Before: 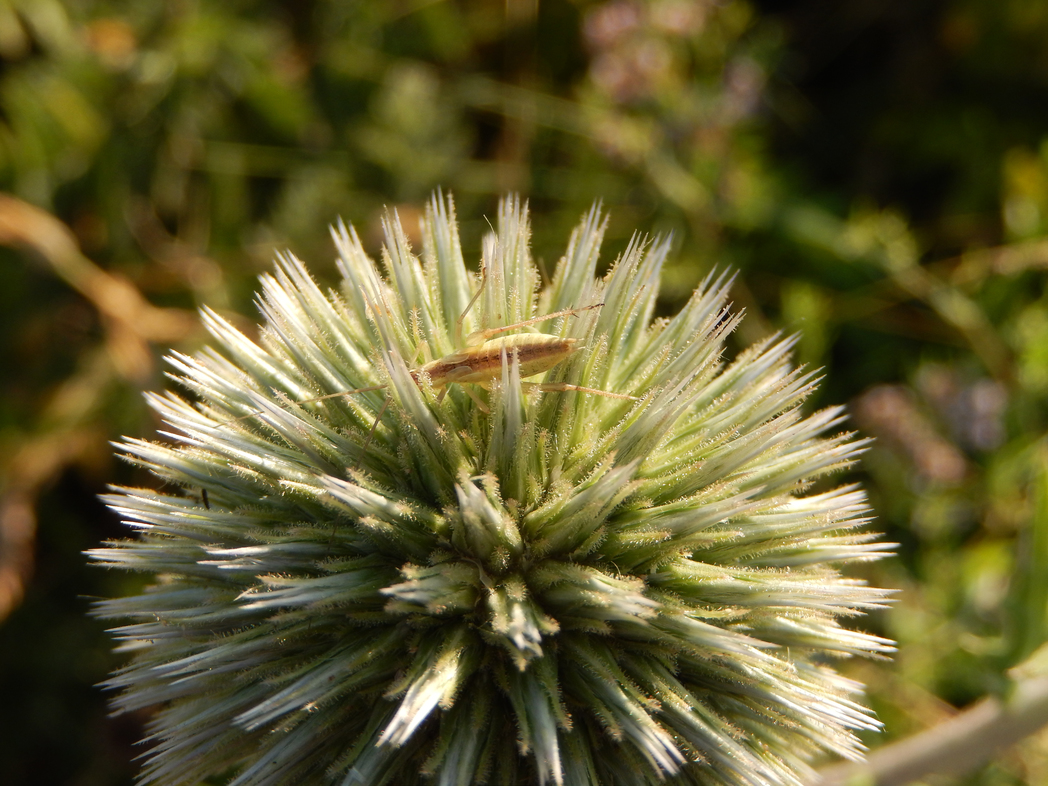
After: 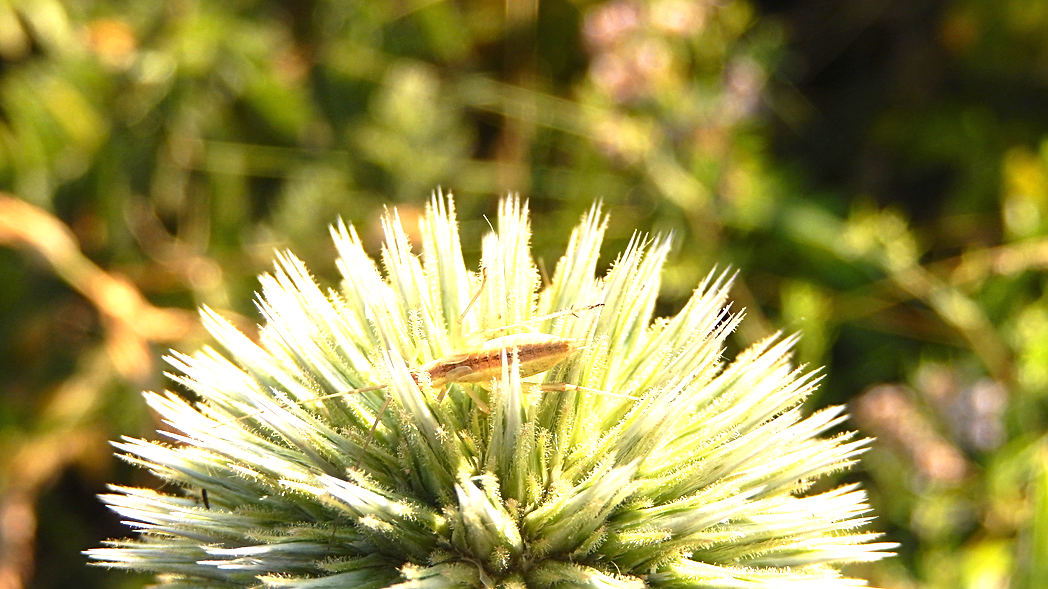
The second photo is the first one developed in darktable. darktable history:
exposure: black level correction 0, exposure 1.45 EV, compensate exposure bias true, compensate highlight preservation false
sharpen: on, module defaults
crop: bottom 24.988%
